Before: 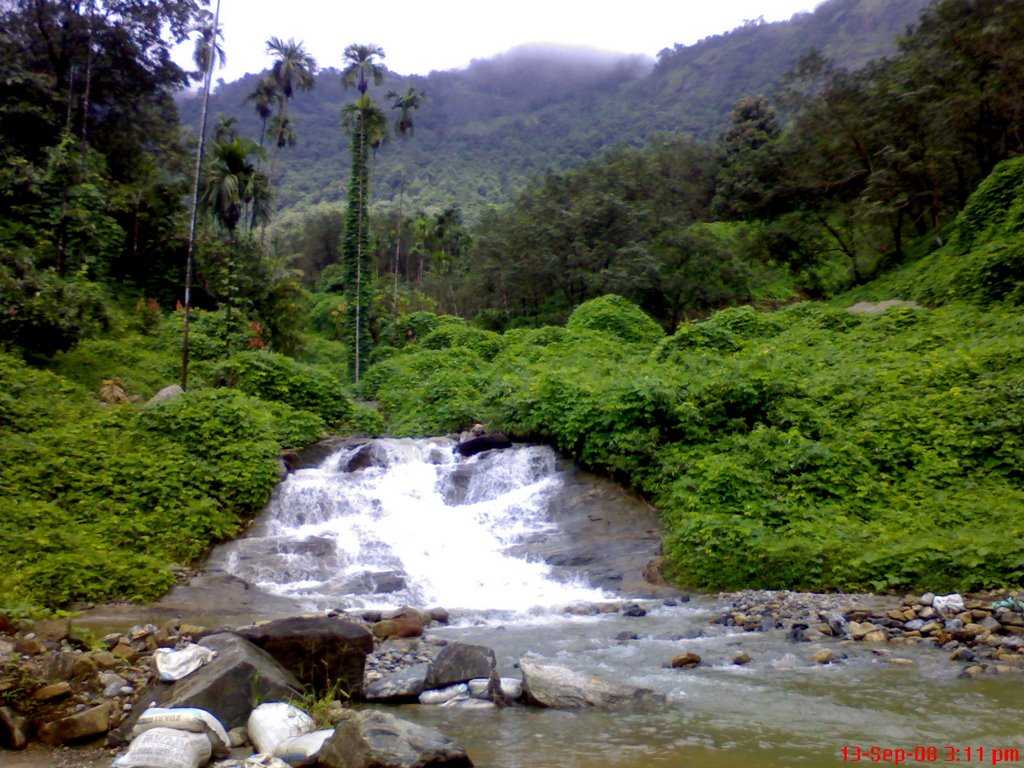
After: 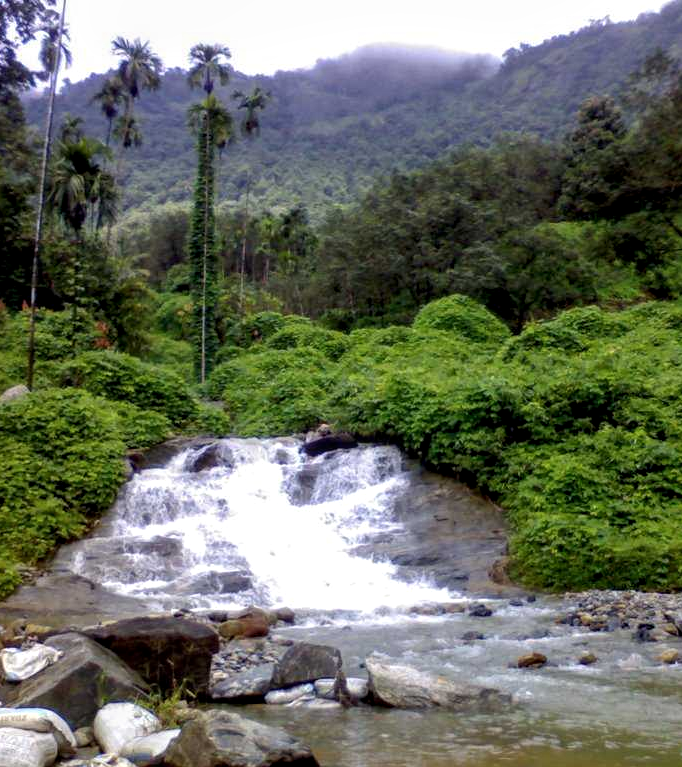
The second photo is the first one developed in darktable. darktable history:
crop and rotate: left 15.055%, right 18.278%
local contrast: detail 130%
